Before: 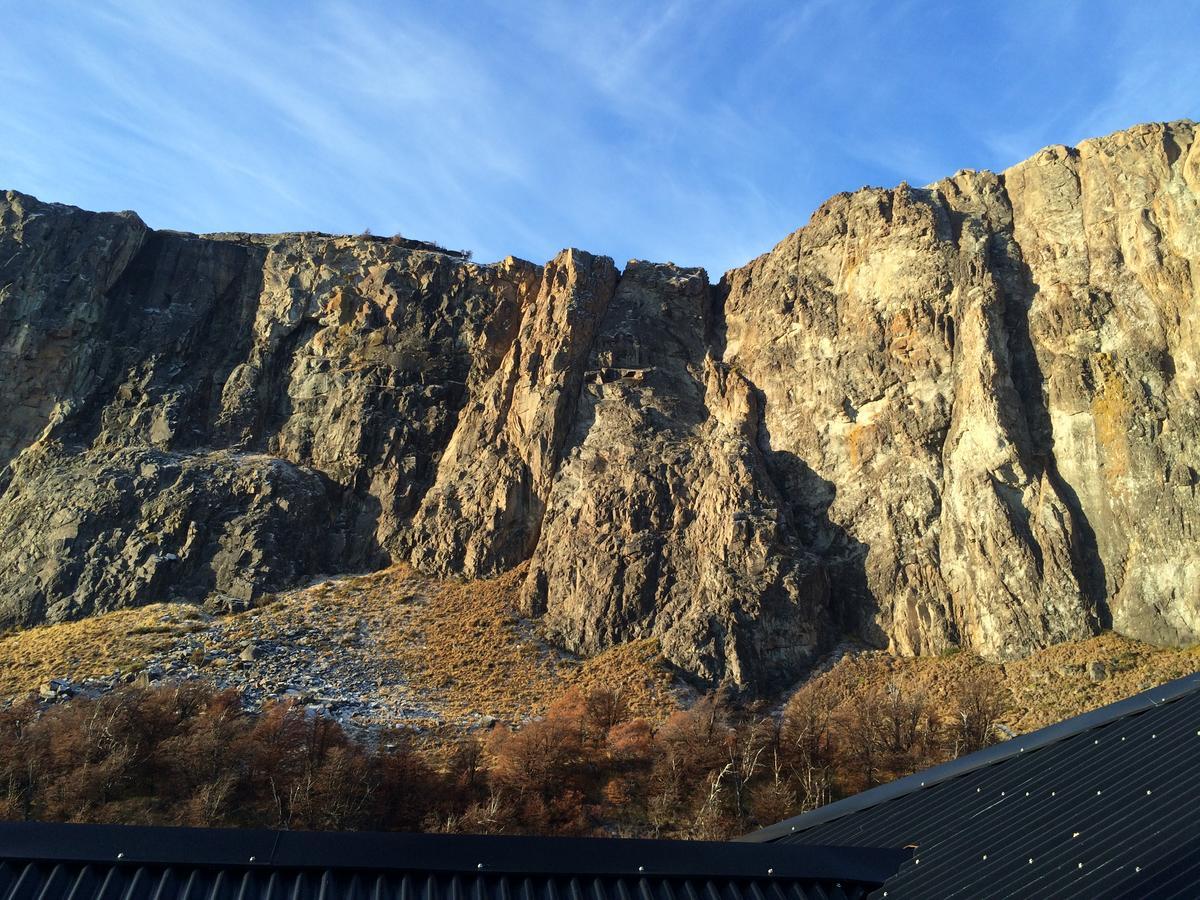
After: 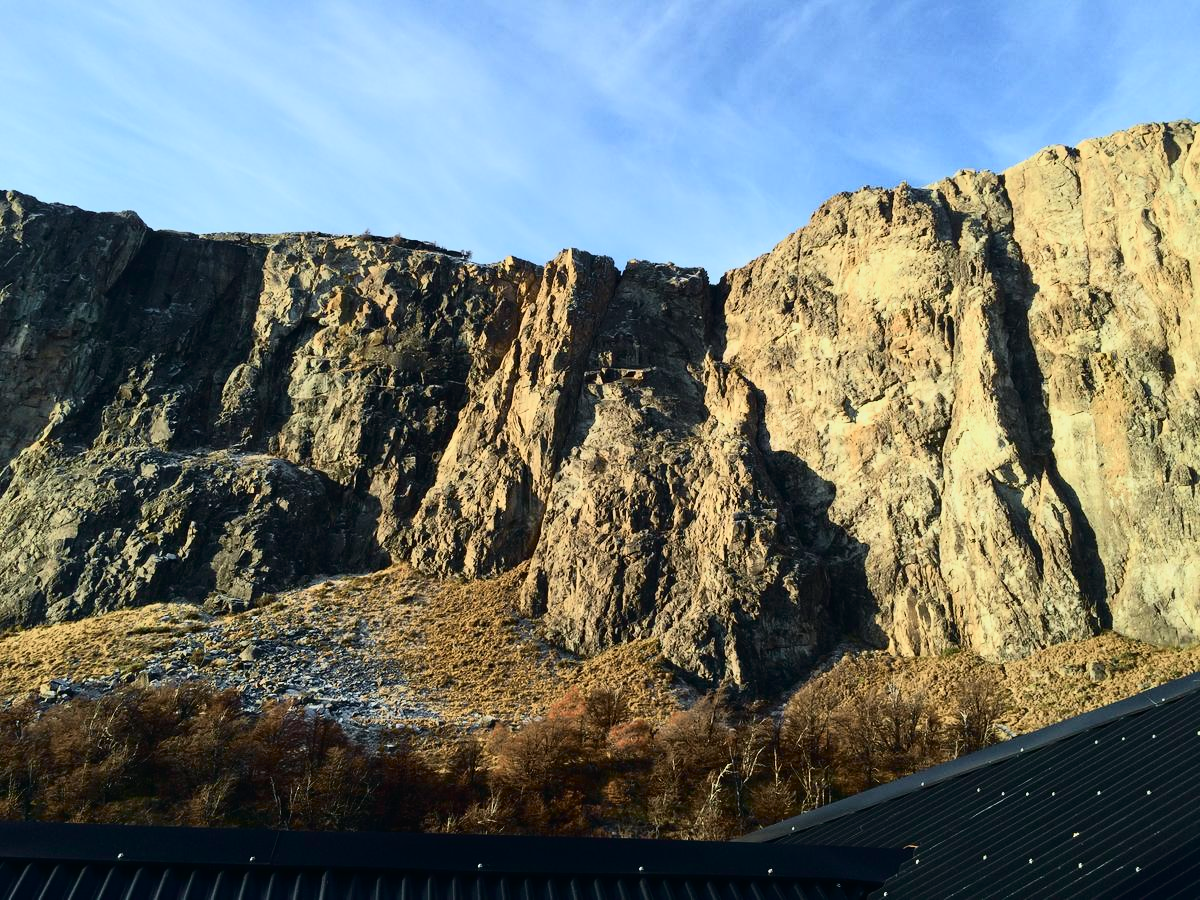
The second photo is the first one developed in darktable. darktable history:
tone curve: curves: ch0 [(0, 0.008) (0.081, 0.044) (0.177, 0.123) (0.283, 0.253) (0.427, 0.441) (0.495, 0.524) (0.661, 0.756) (0.796, 0.859) (1, 0.951)]; ch1 [(0, 0) (0.161, 0.092) (0.35, 0.33) (0.392, 0.392) (0.427, 0.426) (0.479, 0.472) (0.505, 0.5) (0.521, 0.519) (0.567, 0.556) (0.583, 0.588) (0.625, 0.627) (0.678, 0.733) (1, 1)]; ch2 [(0, 0) (0.346, 0.362) (0.404, 0.427) (0.502, 0.499) (0.523, 0.522) (0.544, 0.561) (0.58, 0.59) (0.629, 0.642) (0.717, 0.678) (1, 1)], color space Lab, independent channels, preserve colors none
